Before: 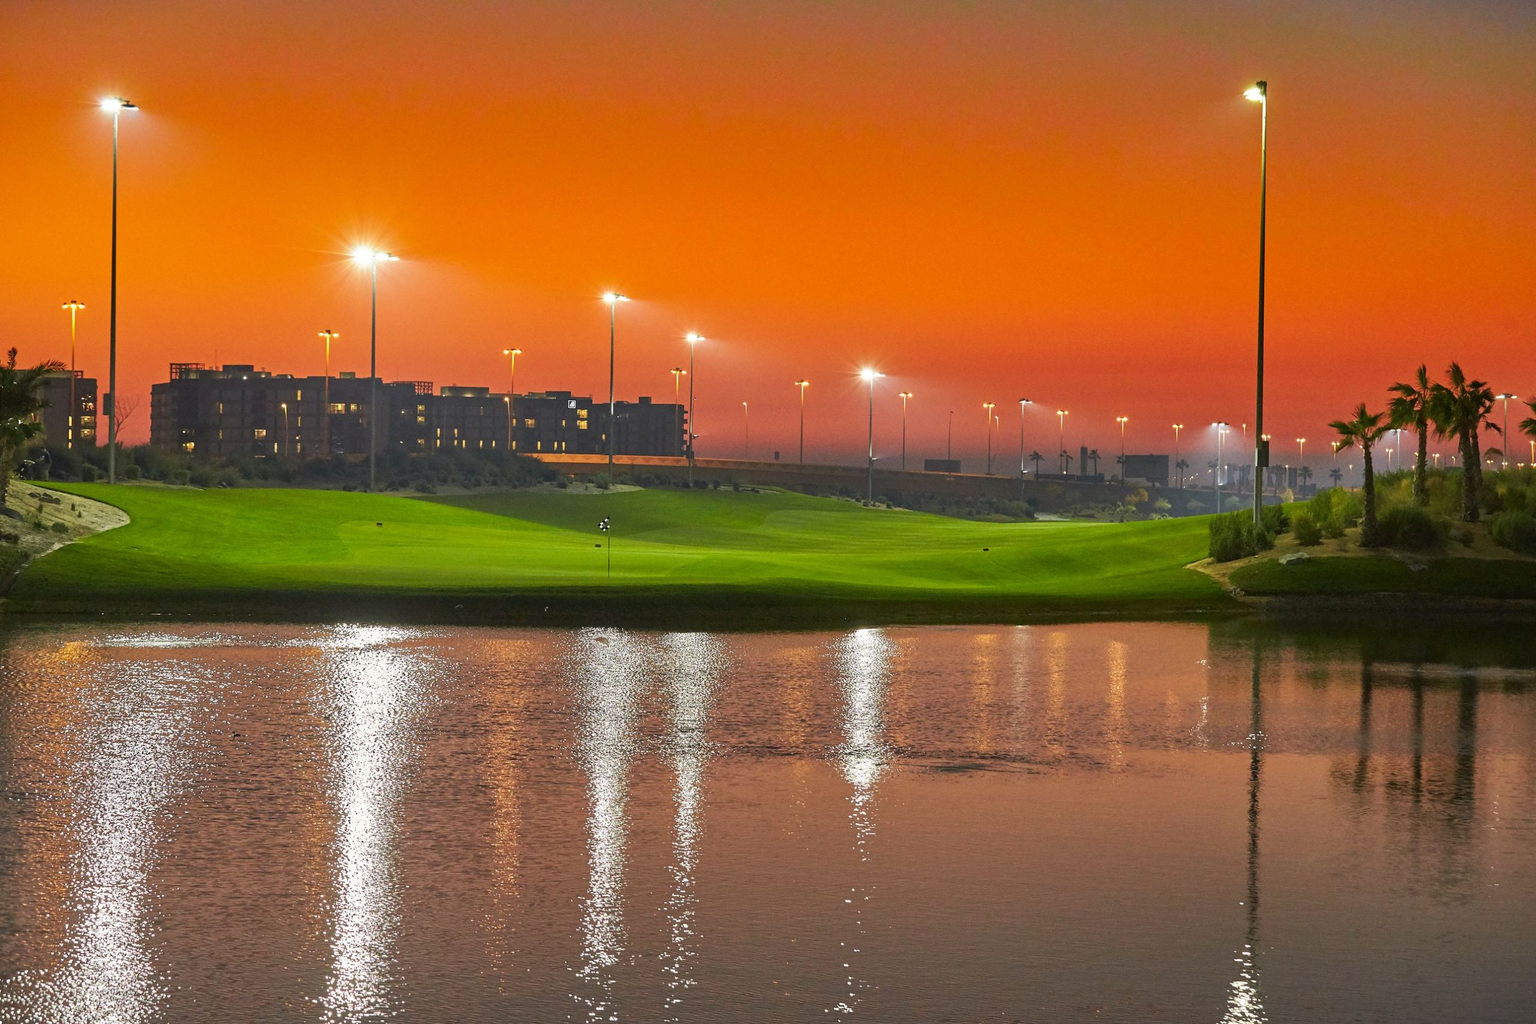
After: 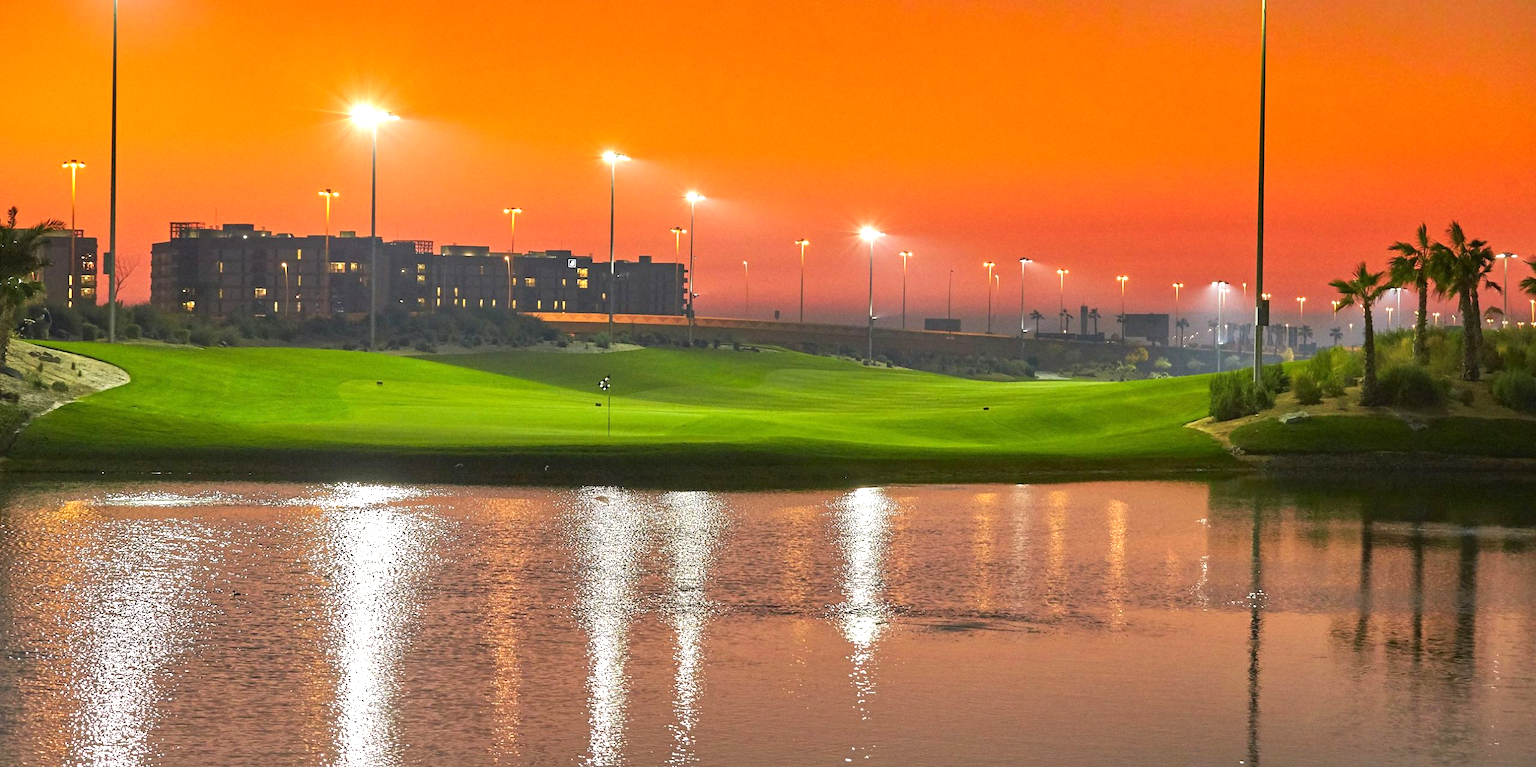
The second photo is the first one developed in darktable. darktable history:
crop: top 13.819%, bottom 11.169%
exposure: exposure 0.564 EV, compensate highlight preservation false
